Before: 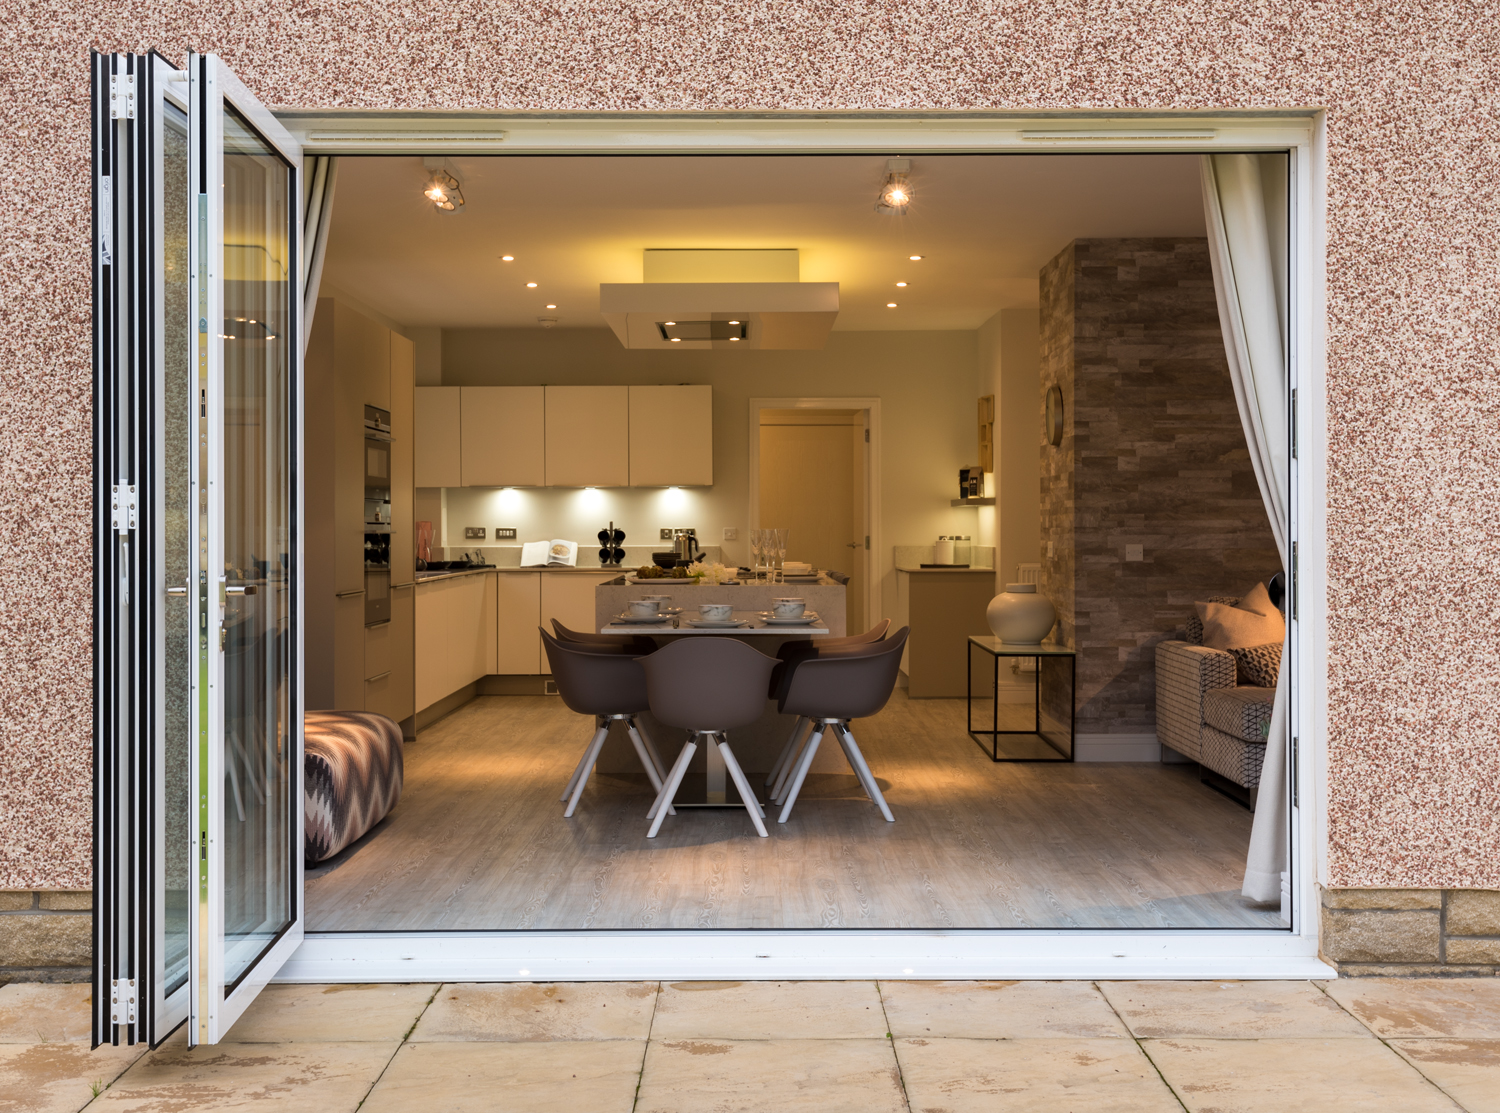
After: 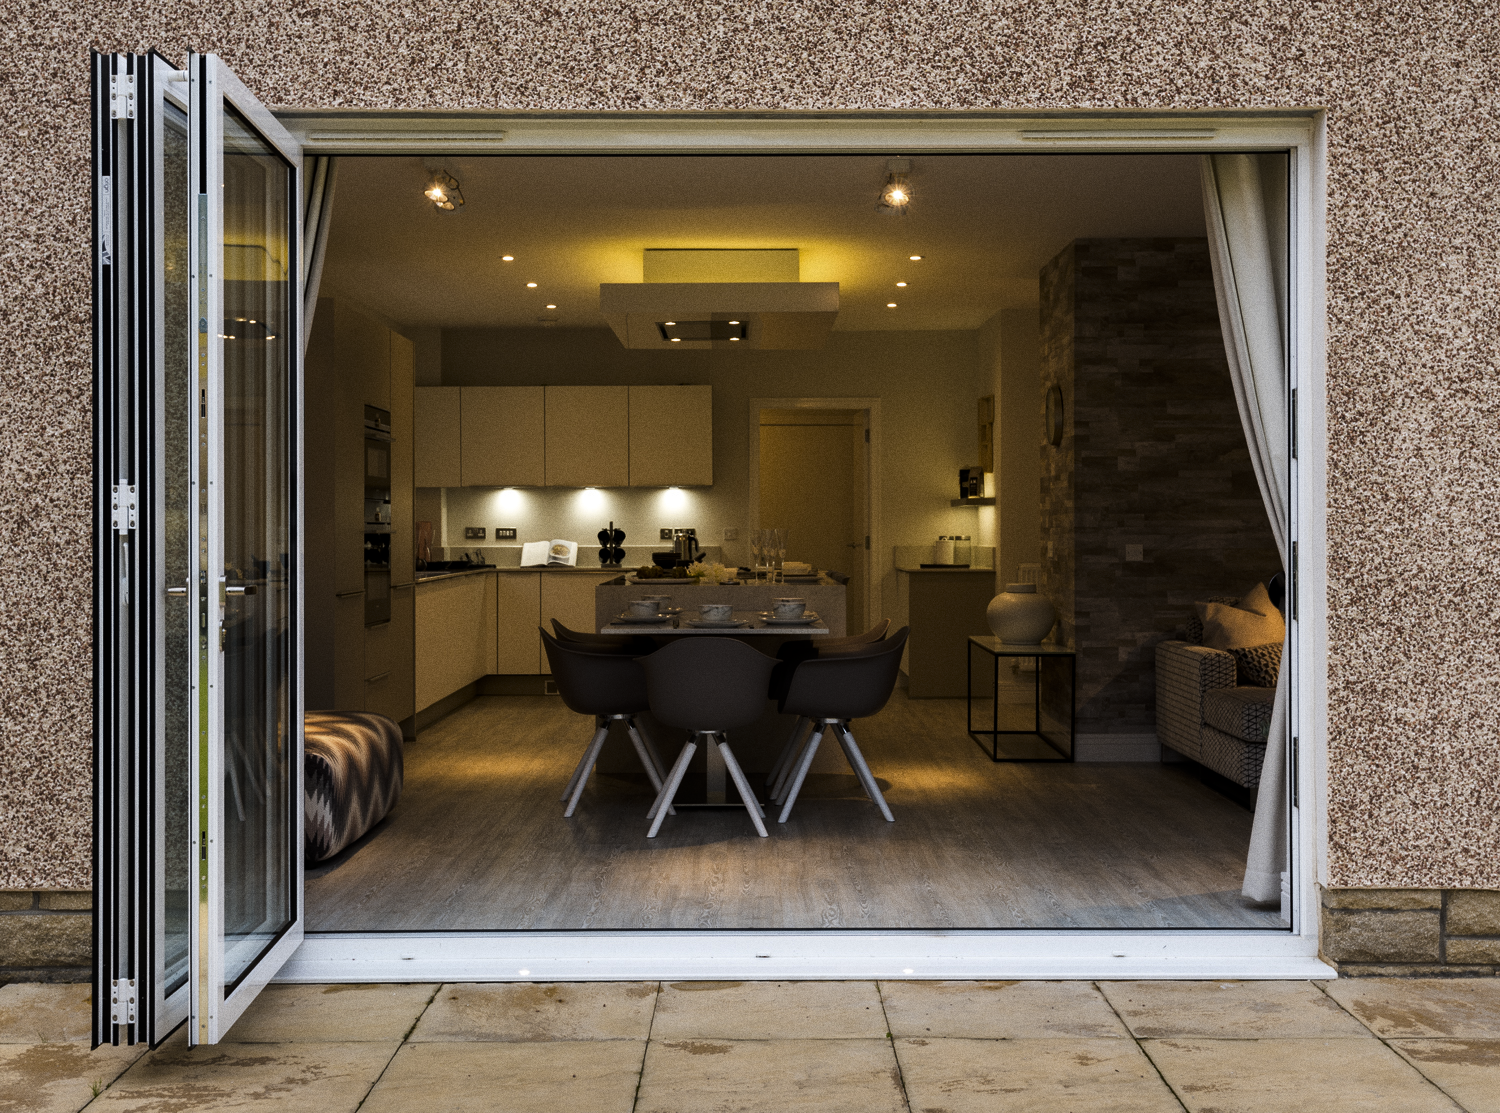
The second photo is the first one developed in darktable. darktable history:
color contrast: green-magenta contrast 0.85, blue-yellow contrast 1.25, unbound 0
grain: coarseness 0.09 ISO
levels: levels [0, 0.618, 1]
